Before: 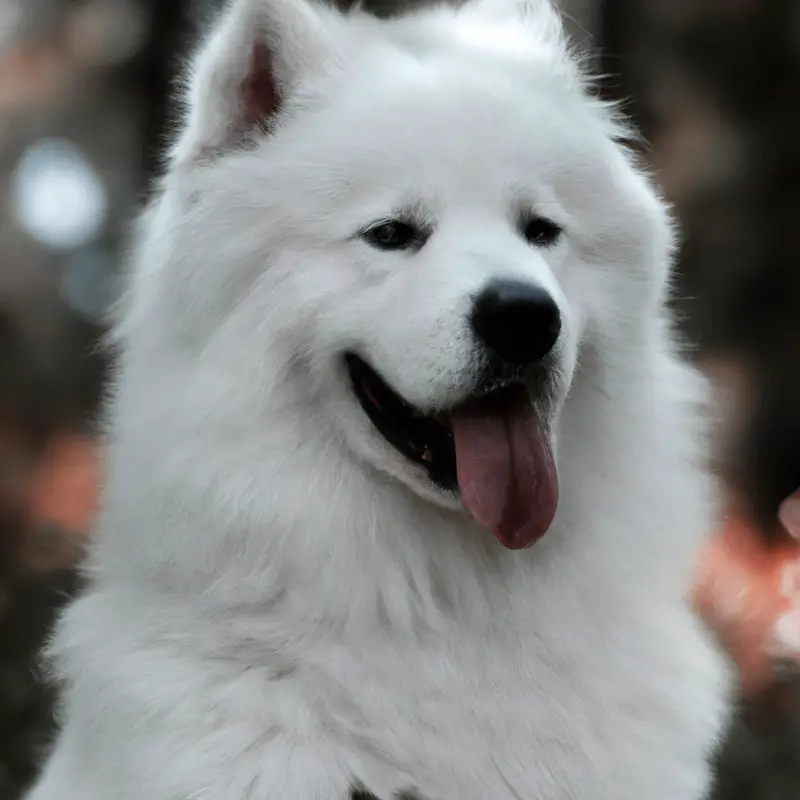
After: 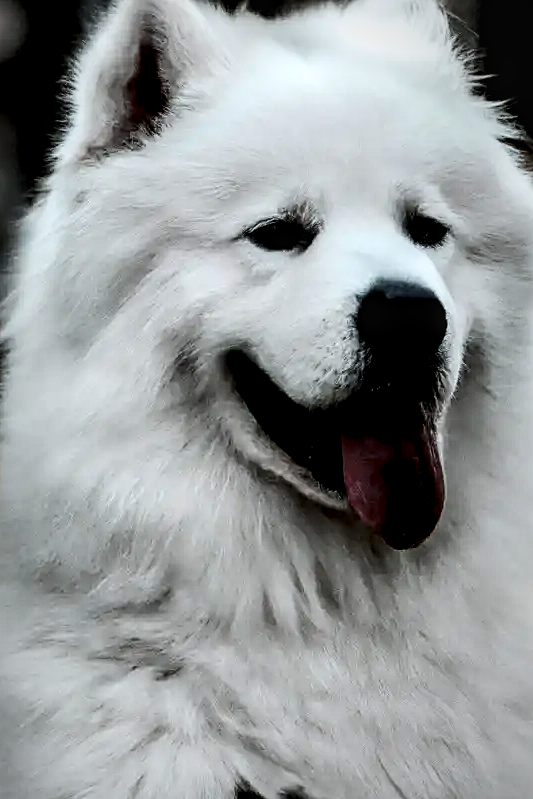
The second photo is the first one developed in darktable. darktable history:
shadows and highlights: low approximation 0.01, soften with gaussian
crop and rotate: left 14.292%, right 19.041%
rgb levels: levels [[0.029, 0.461, 0.922], [0, 0.5, 1], [0, 0.5, 1]]
vignetting: fall-off radius 70%, automatic ratio true
sharpen: on, module defaults
contrast brightness saturation: contrast 0.32, brightness -0.08, saturation 0.17
local contrast: detail 150%
